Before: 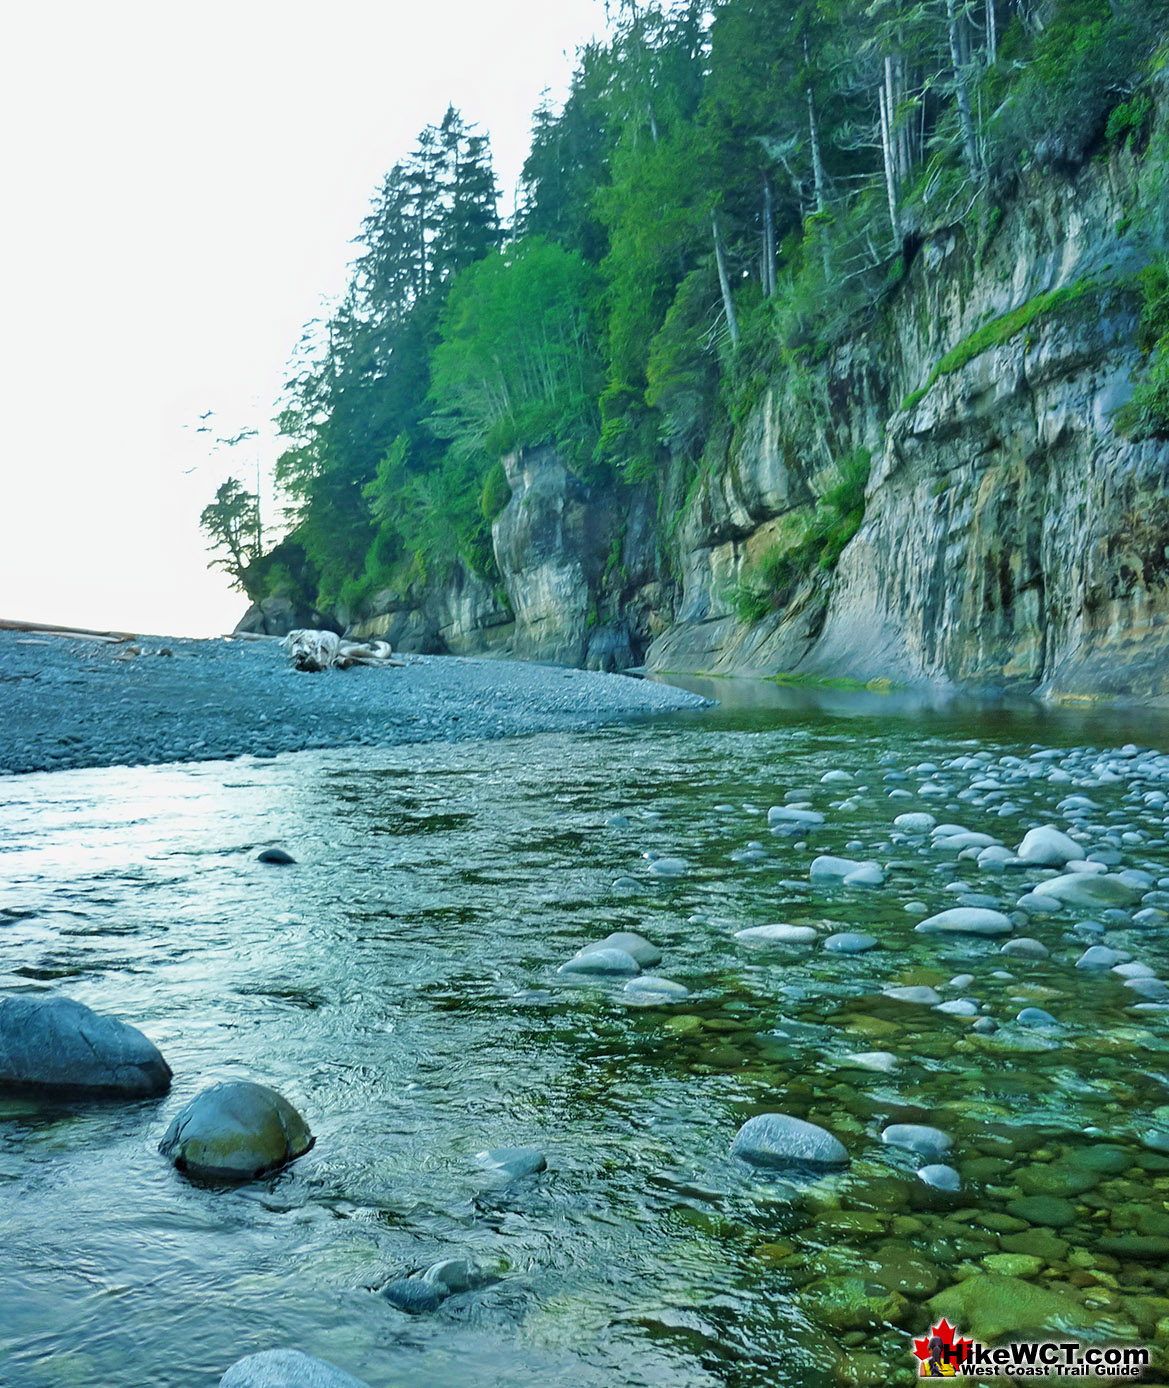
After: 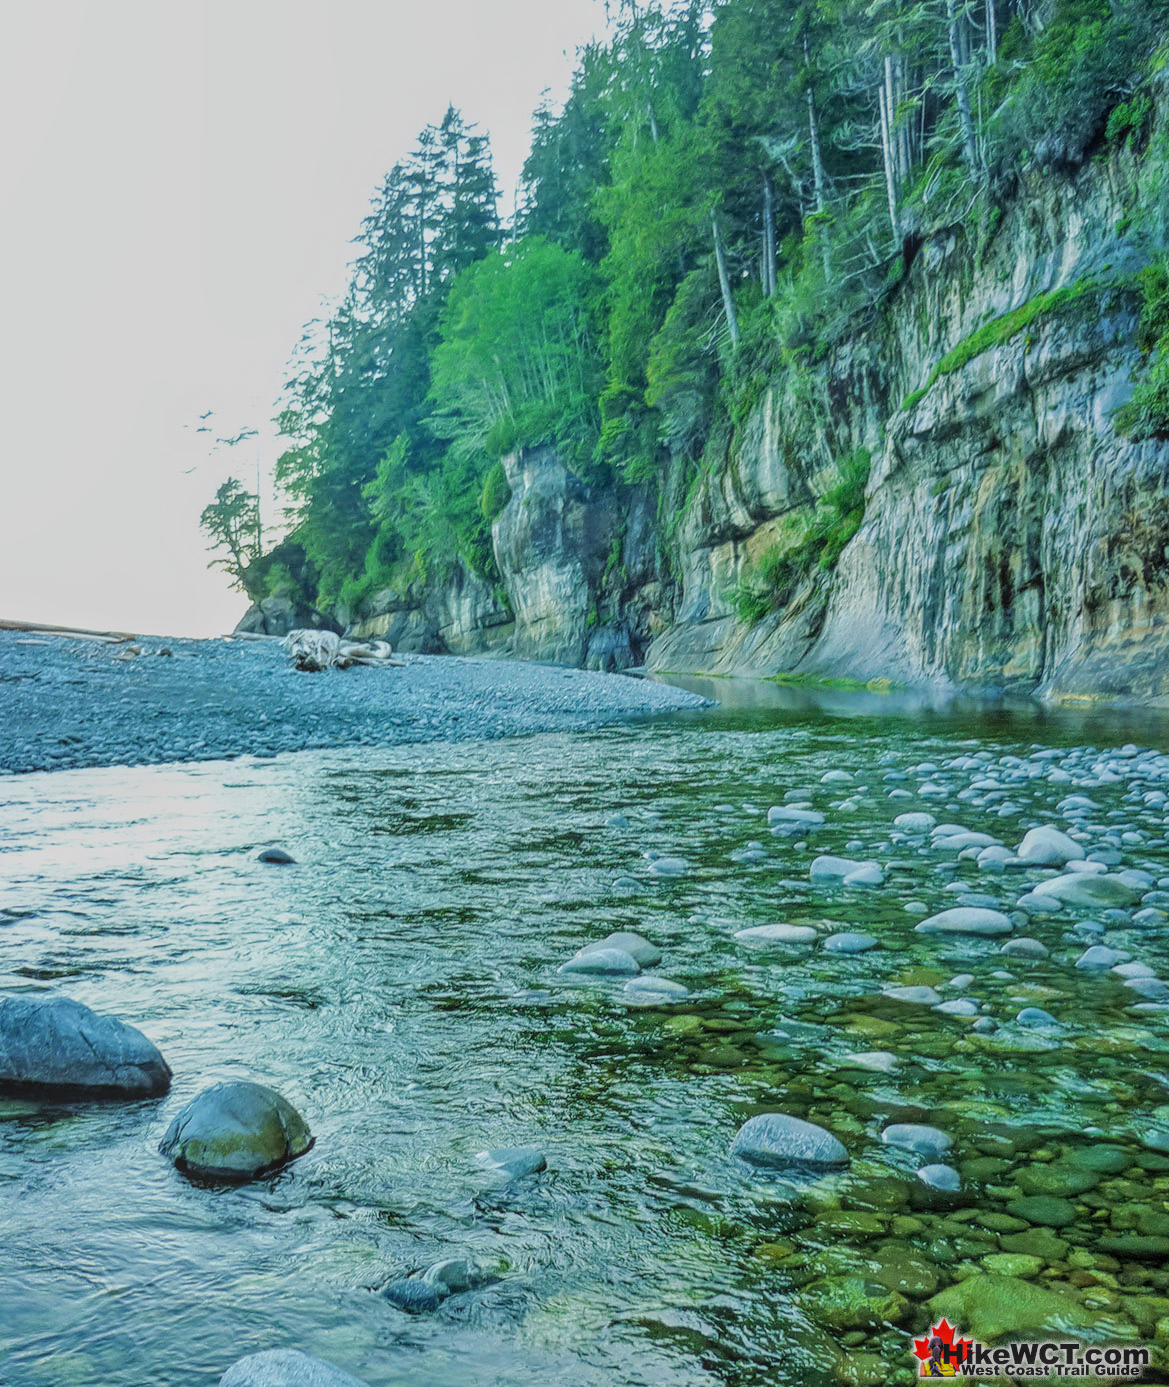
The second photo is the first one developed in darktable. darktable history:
local contrast: highlights 67%, shadows 34%, detail 167%, midtone range 0.2
crop: bottom 0.068%
filmic rgb: black relative exposure -7.65 EV, white relative exposure 4.56 EV, hardness 3.61
exposure: exposure 0.211 EV, compensate highlight preservation false
